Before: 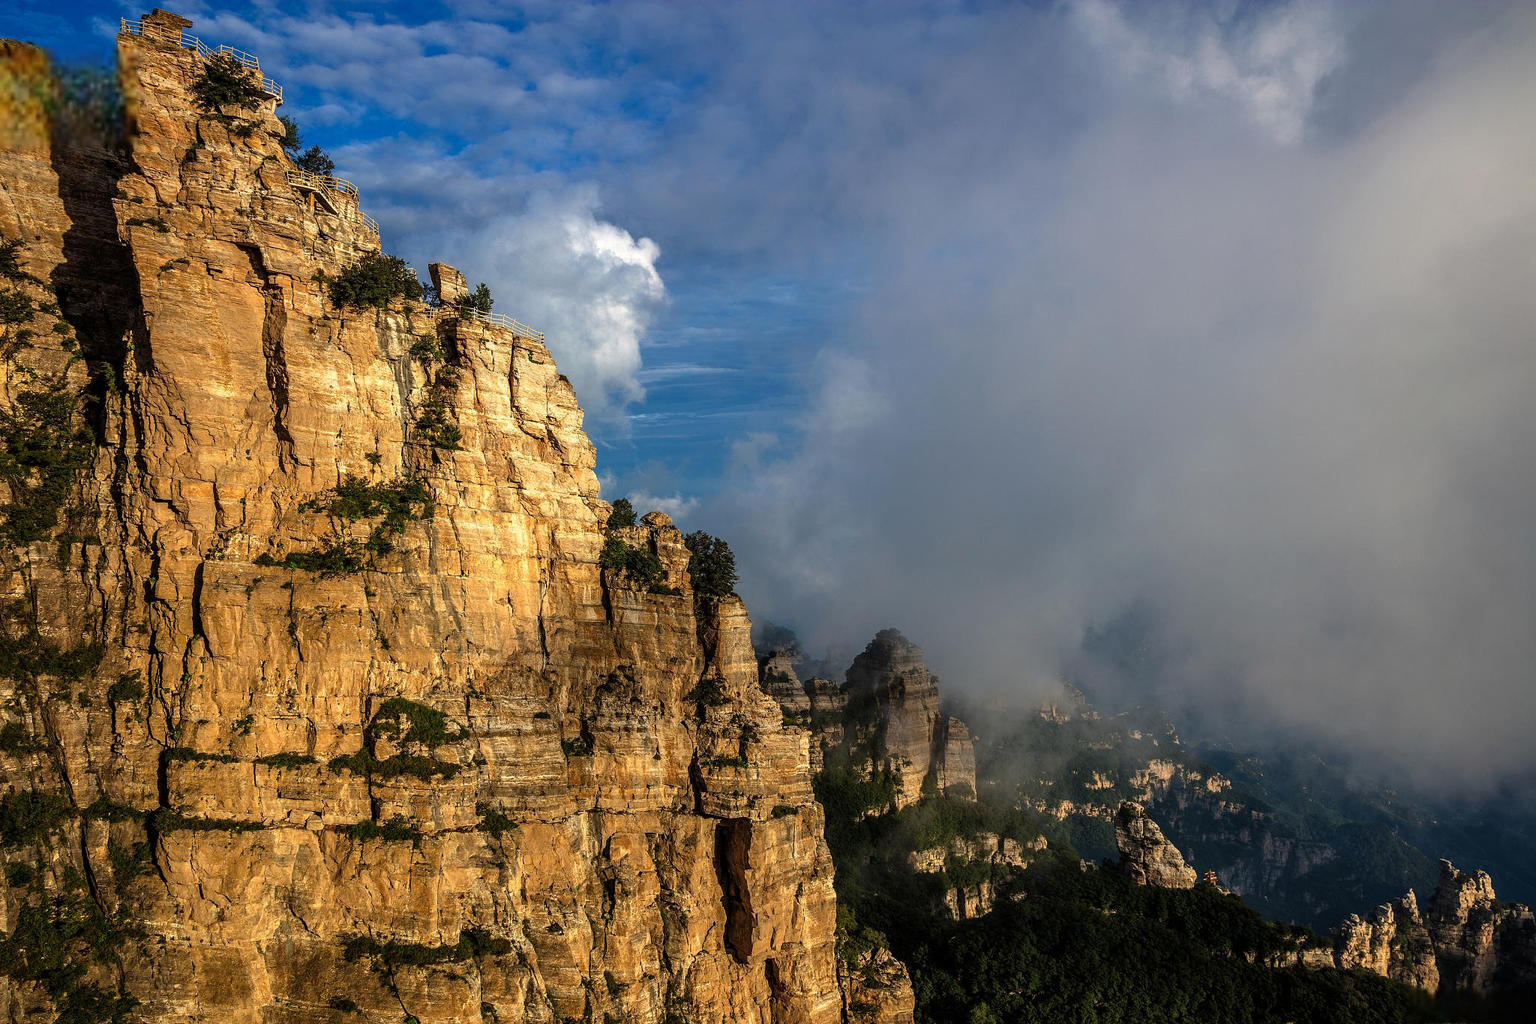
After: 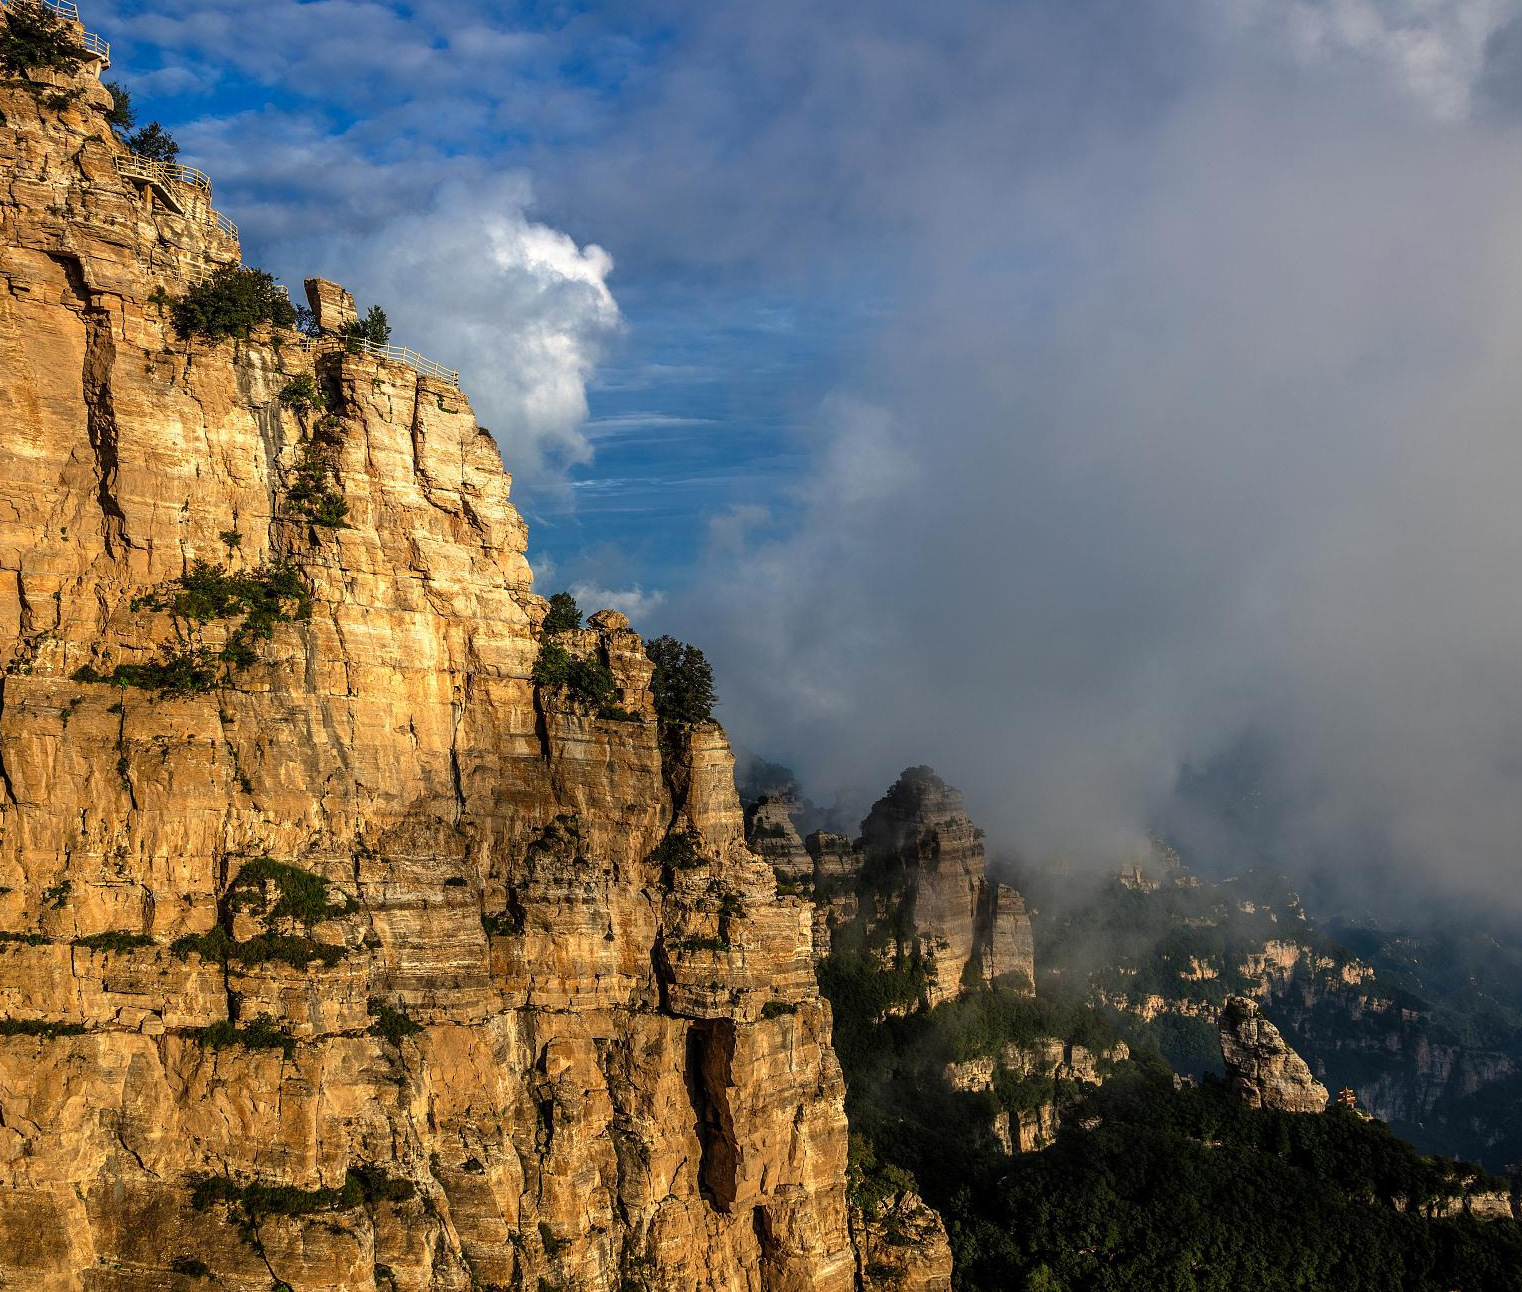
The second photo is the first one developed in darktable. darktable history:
crop and rotate: left 13.075%, top 5.31%, right 12.571%
